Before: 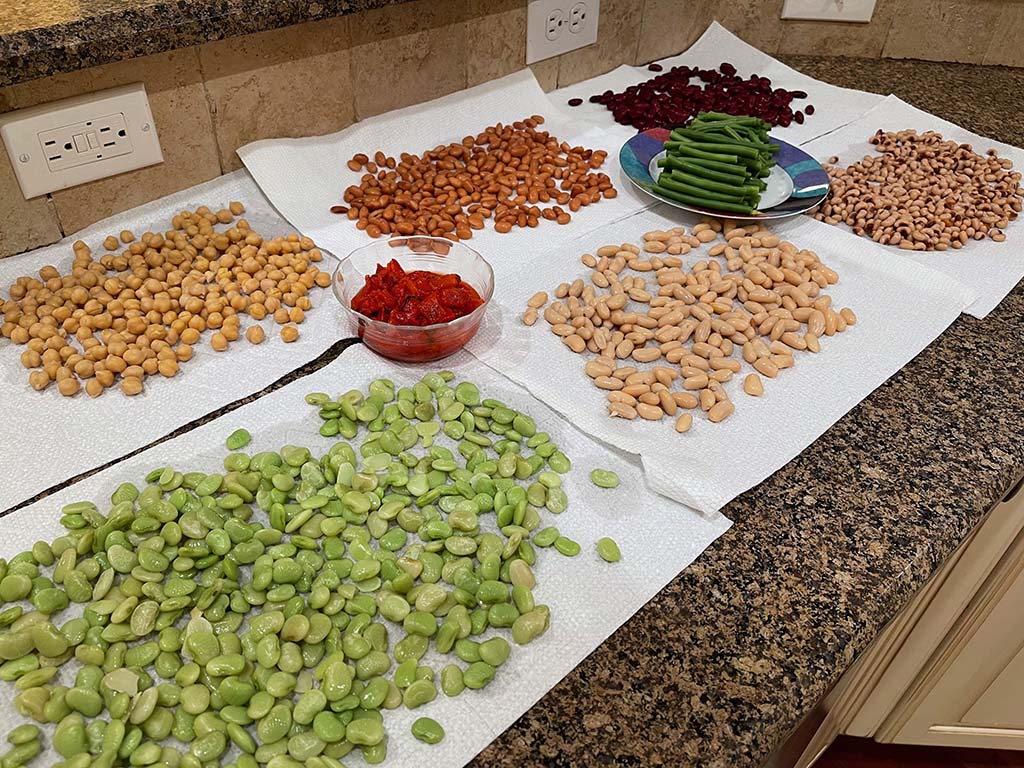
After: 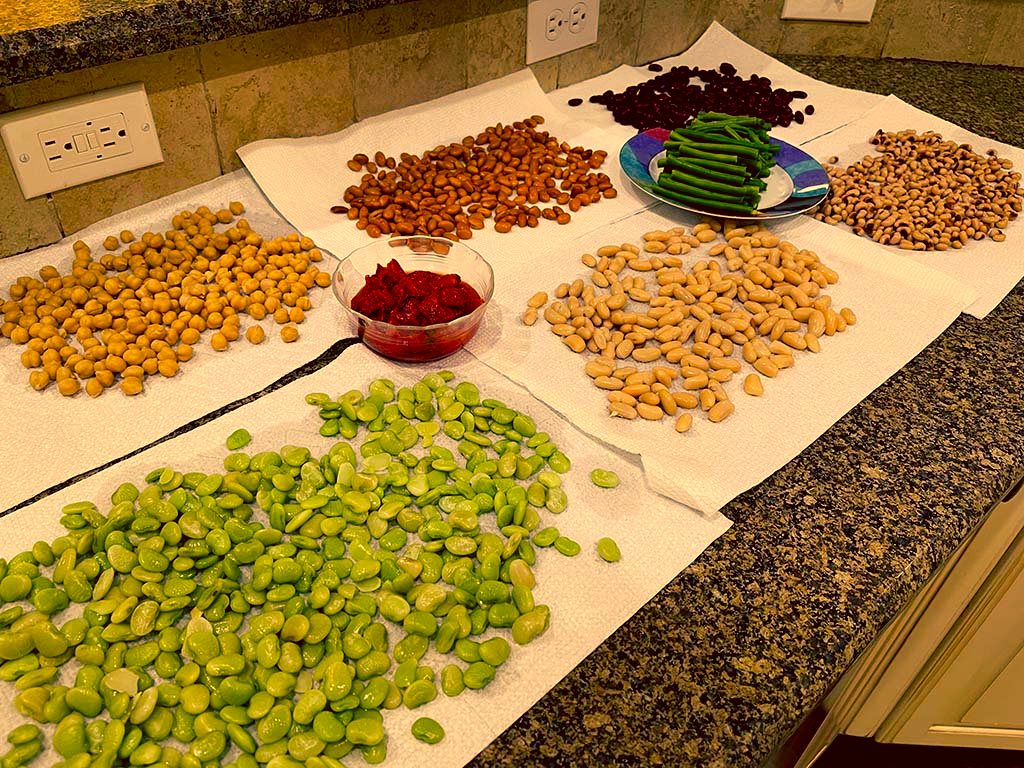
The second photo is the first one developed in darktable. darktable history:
color balance rgb: shadows lift › luminance -28.76%, shadows lift › chroma 10%, shadows lift › hue 230°, power › chroma 0.5%, power › hue 215°, highlights gain › luminance 7.14%, highlights gain › chroma 1%, highlights gain › hue 50°, global offset › luminance -0.29%, global offset › hue 260°, perceptual saturation grading › global saturation 20%, perceptual saturation grading › highlights -13.92%, perceptual saturation grading › shadows 50%
color correction: highlights a* 10.12, highlights b* 39.04, shadows a* 14.62, shadows b* 3.37
